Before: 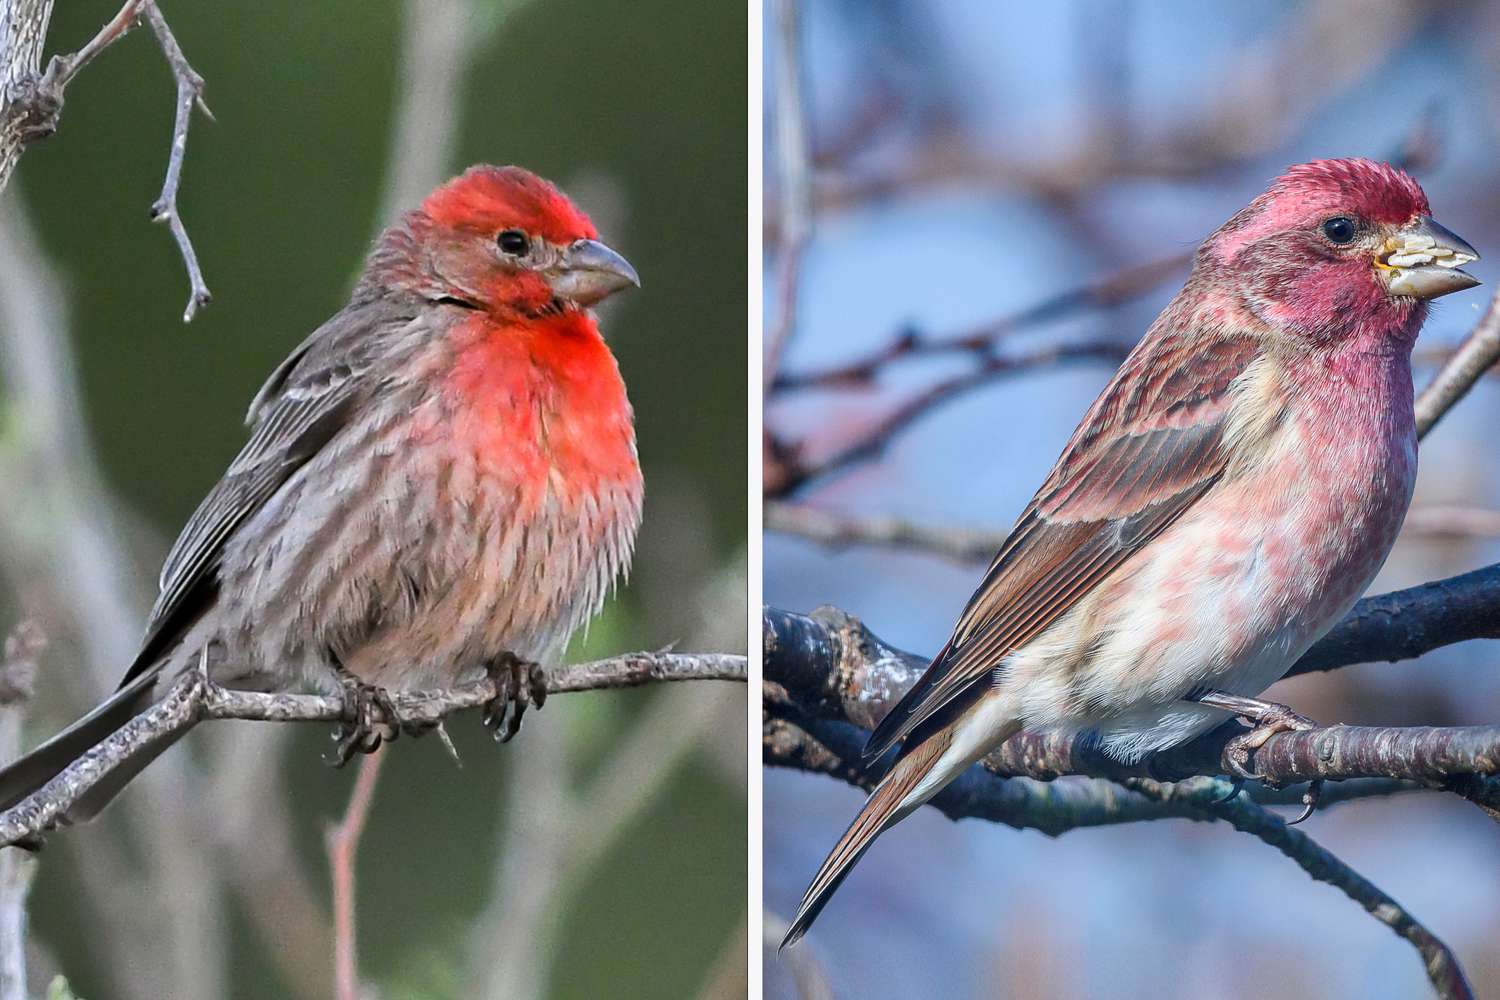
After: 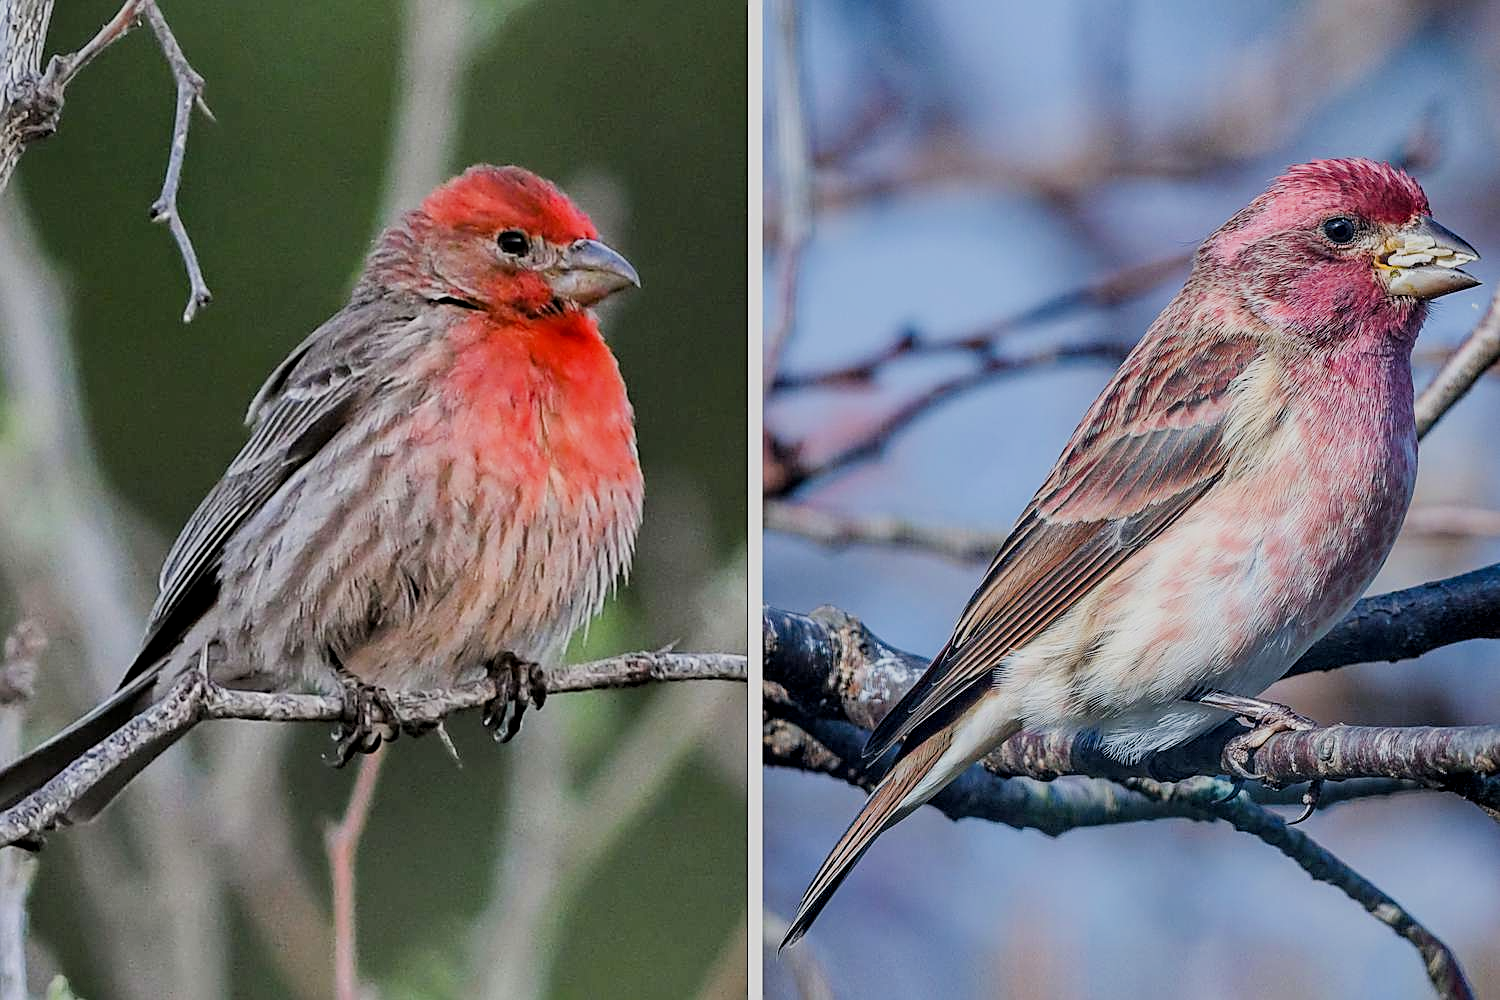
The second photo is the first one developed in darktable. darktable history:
filmic rgb: black relative exposure -7.65 EV, white relative exposure 4.56 EV, hardness 3.61
sharpen: on, module defaults
haze removal: strength 0.1, compatibility mode true, adaptive false
local contrast: highlights 100%, shadows 100%, detail 120%, midtone range 0.2
